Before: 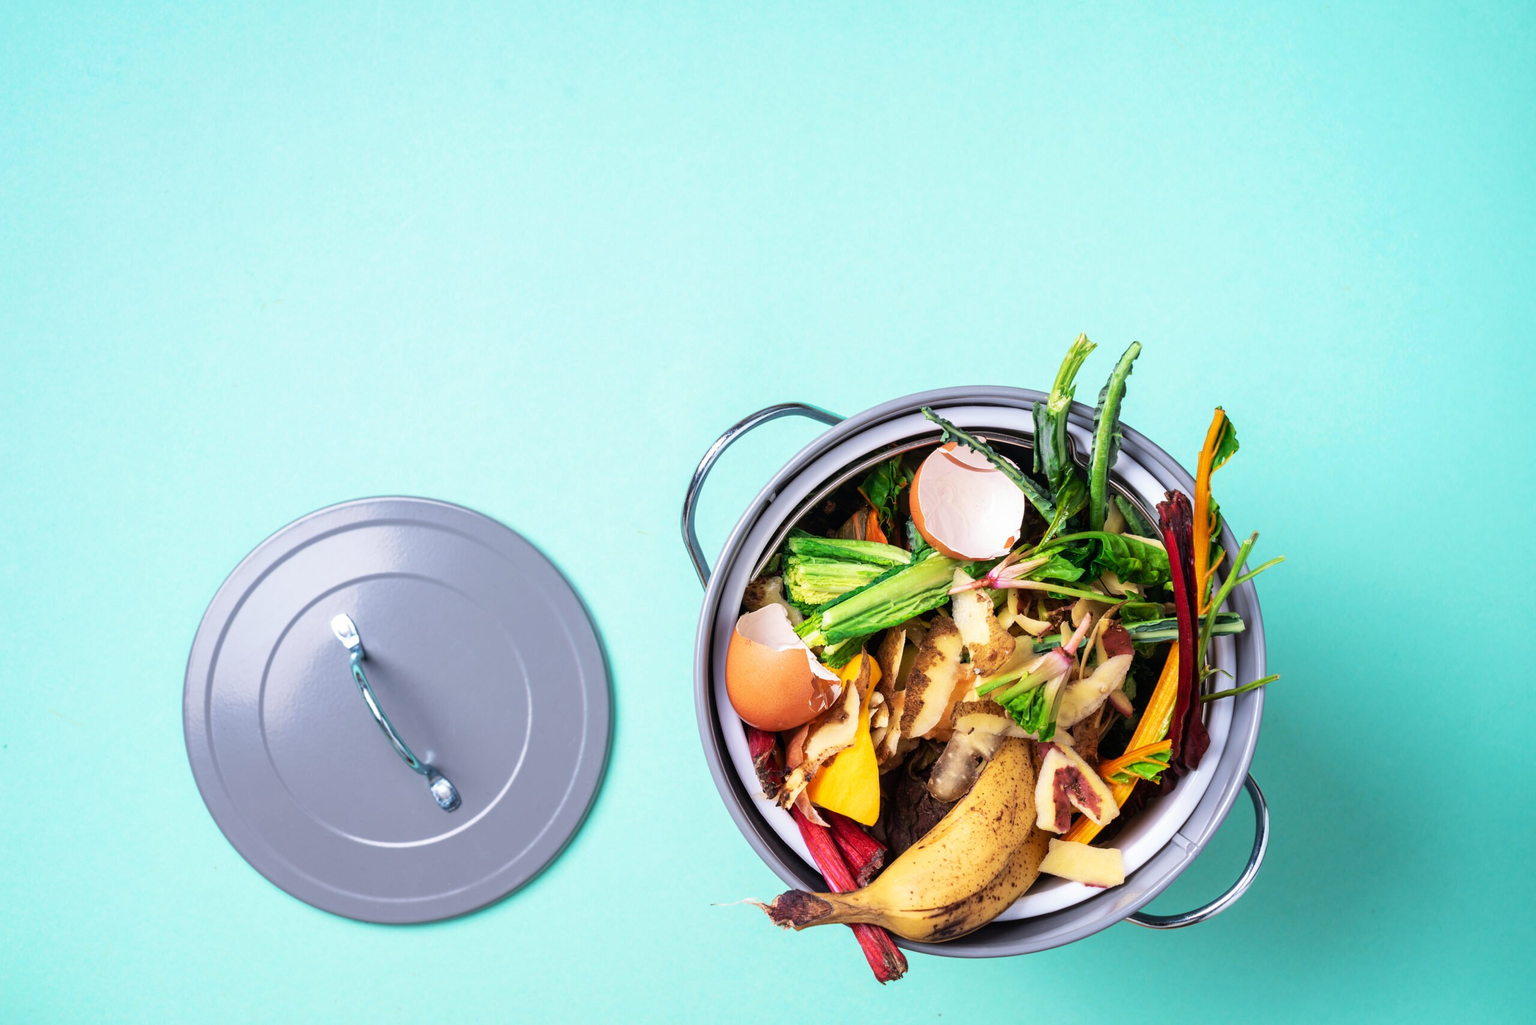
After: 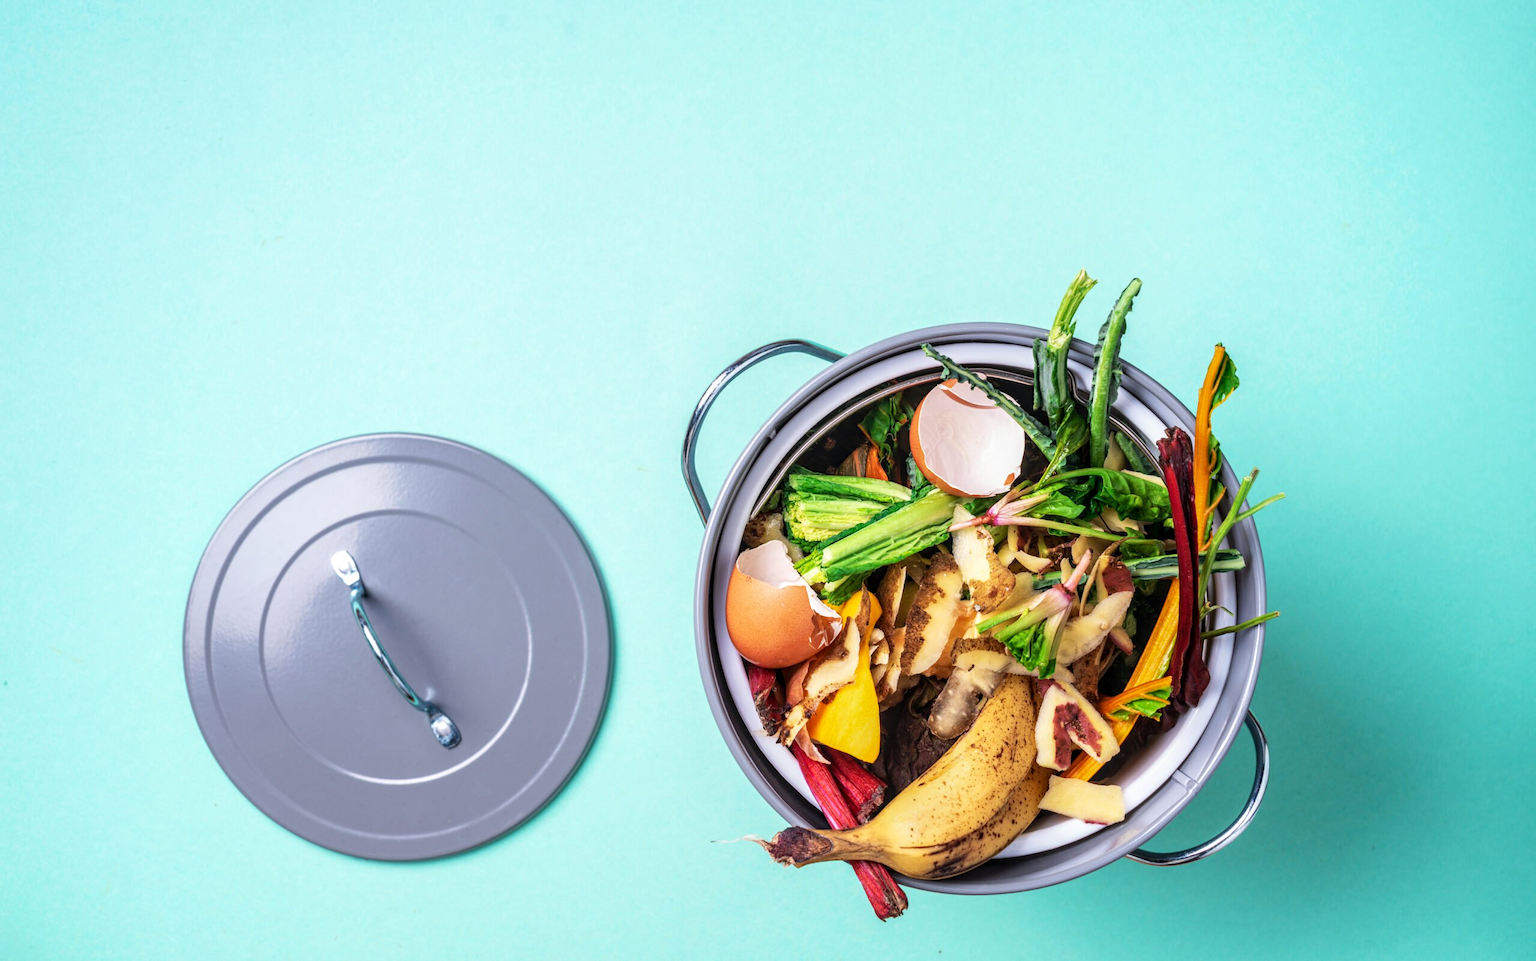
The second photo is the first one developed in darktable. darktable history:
crop and rotate: top 6.25%
tone equalizer: on, module defaults
local contrast: on, module defaults
